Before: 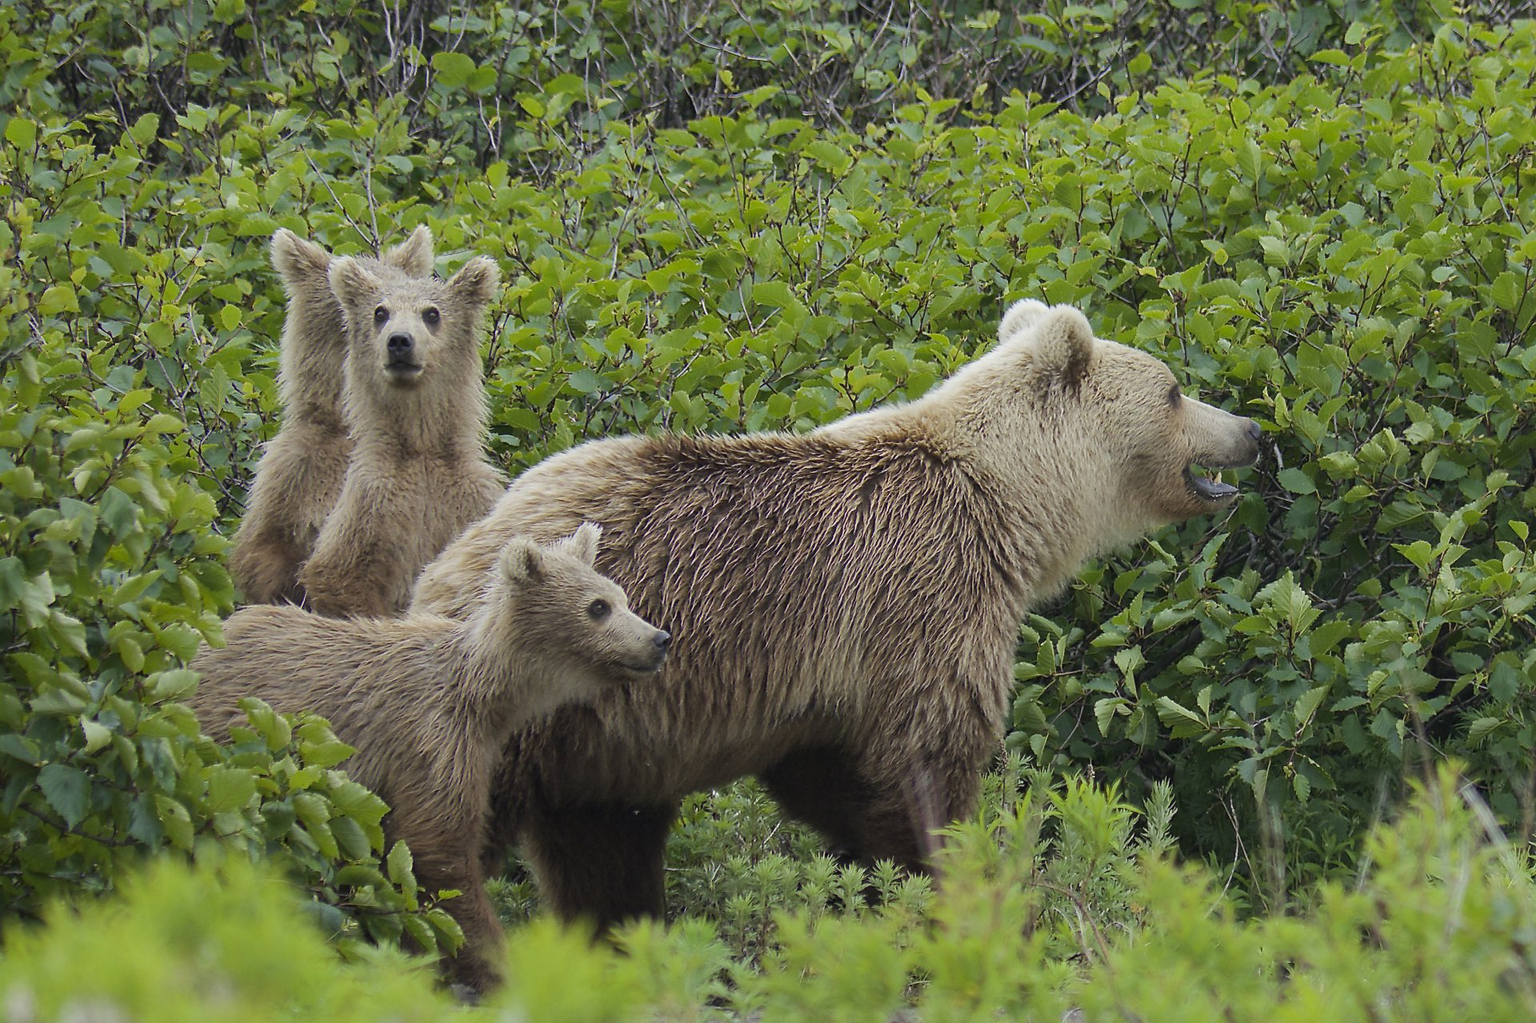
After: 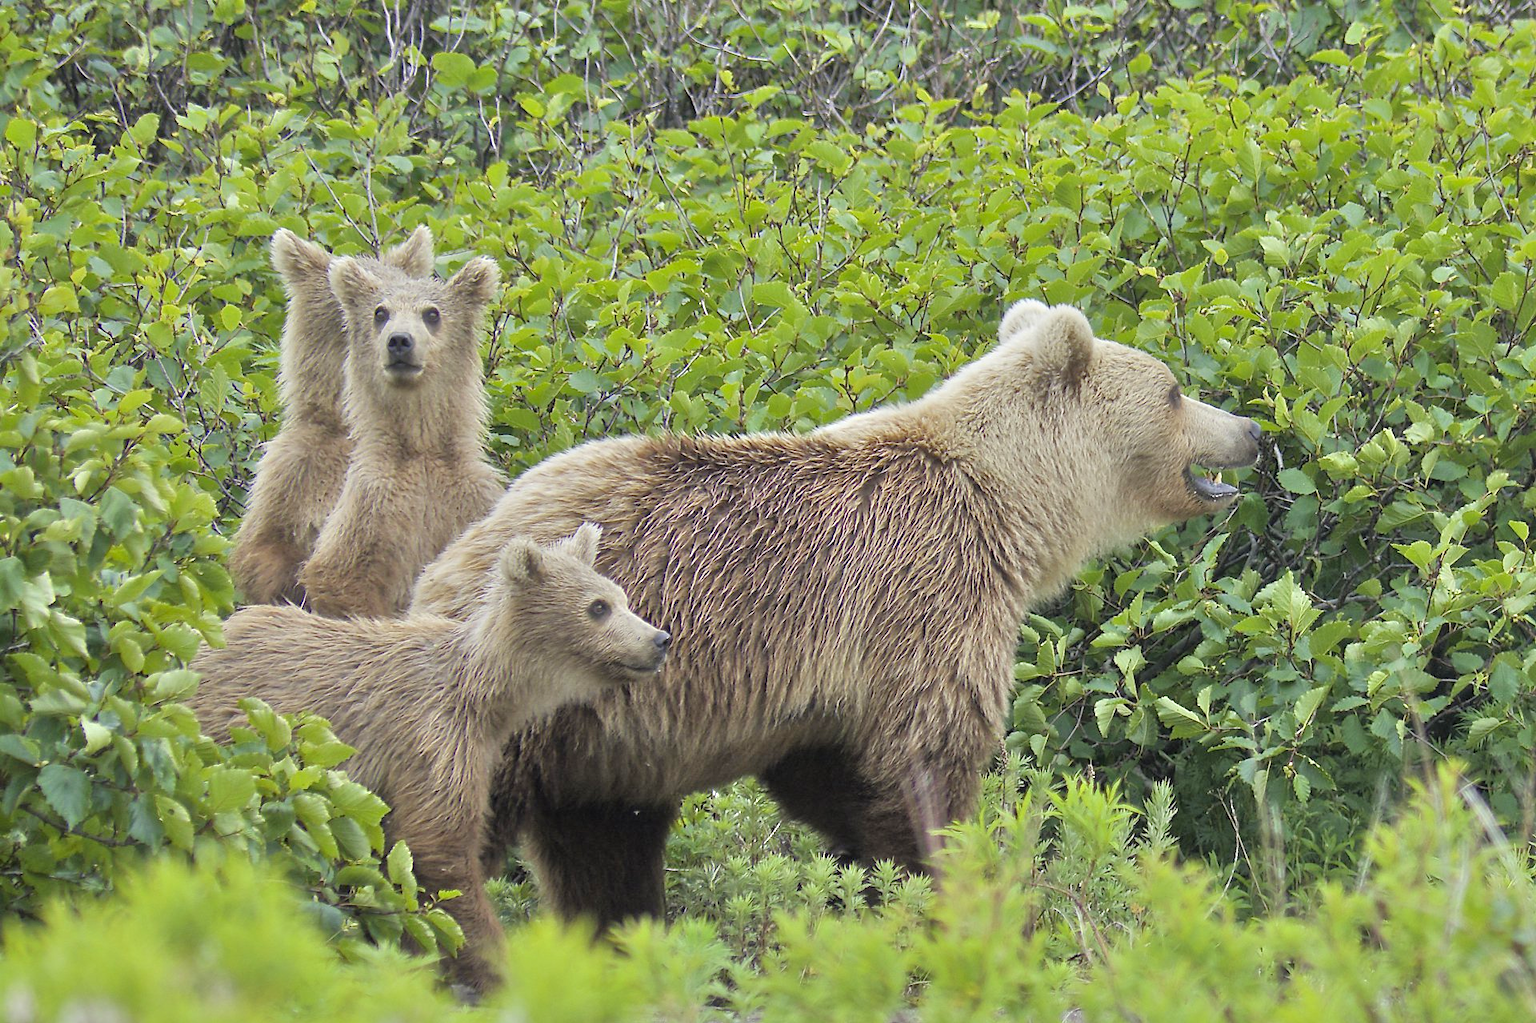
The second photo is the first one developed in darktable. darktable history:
tone equalizer: -7 EV 0.156 EV, -6 EV 0.596 EV, -5 EV 1.13 EV, -4 EV 1.32 EV, -3 EV 1.16 EV, -2 EV 0.6 EV, -1 EV 0.164 EV, mask exposure compensation -0.509 EV
